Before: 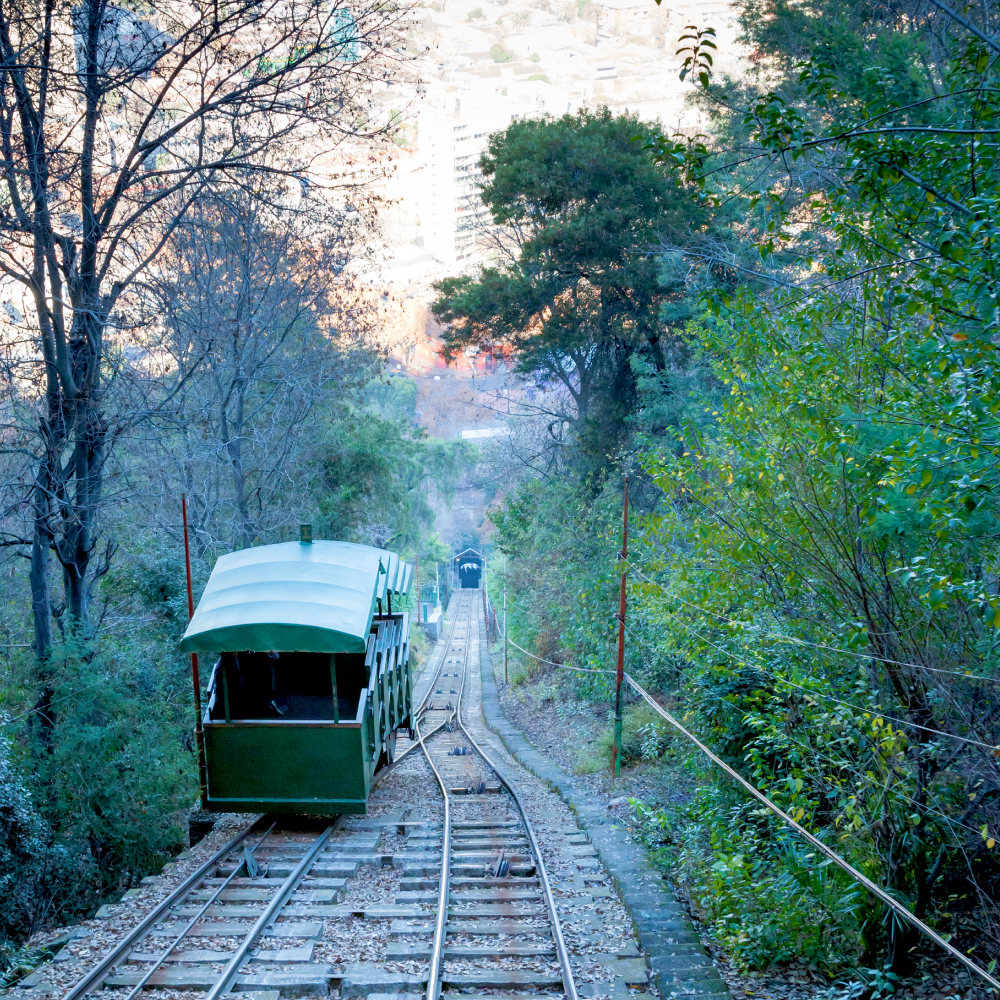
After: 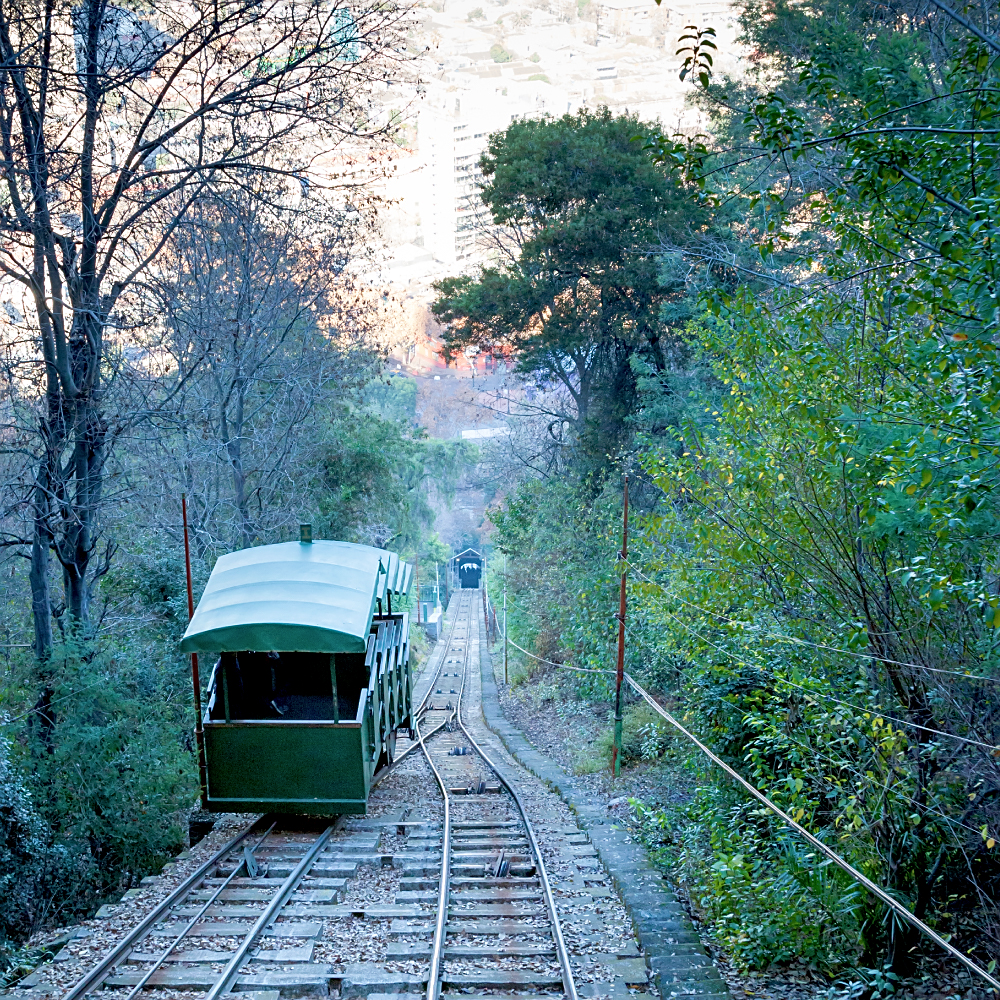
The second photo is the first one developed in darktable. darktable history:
sharpen: on, module defaults
contrast brightness saturation: saturation -0.051
tone equalizer: -8 EV 0.088 EV
